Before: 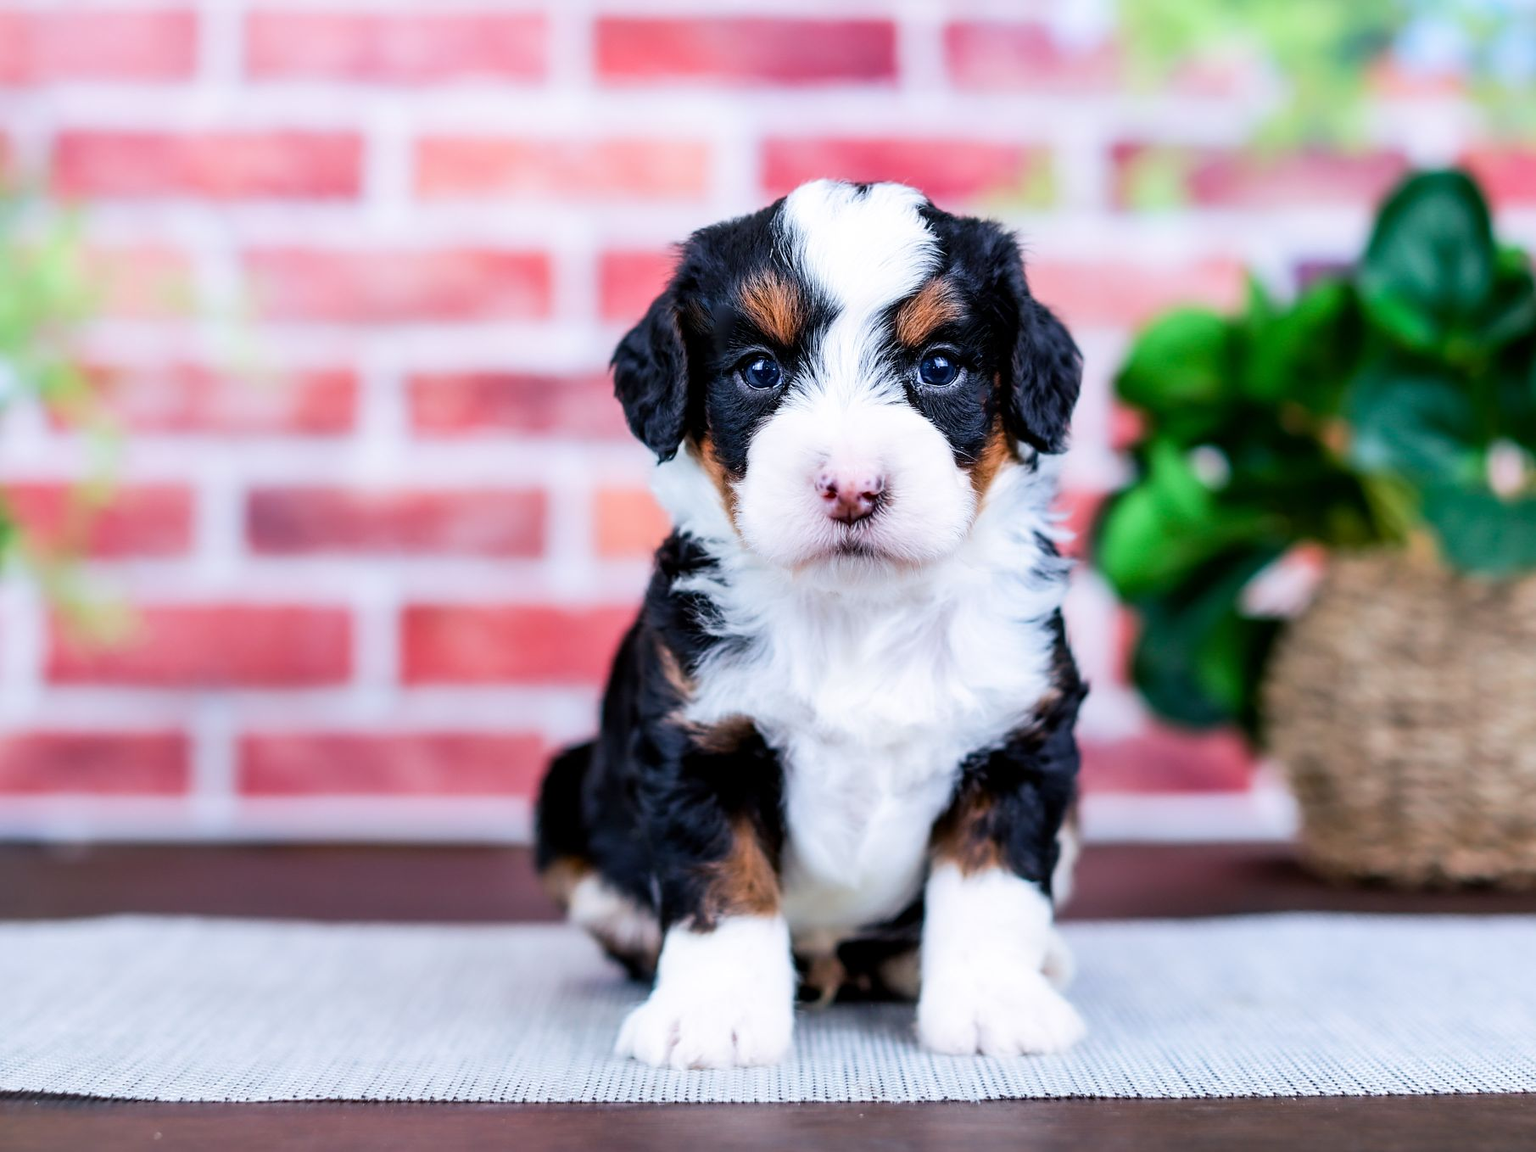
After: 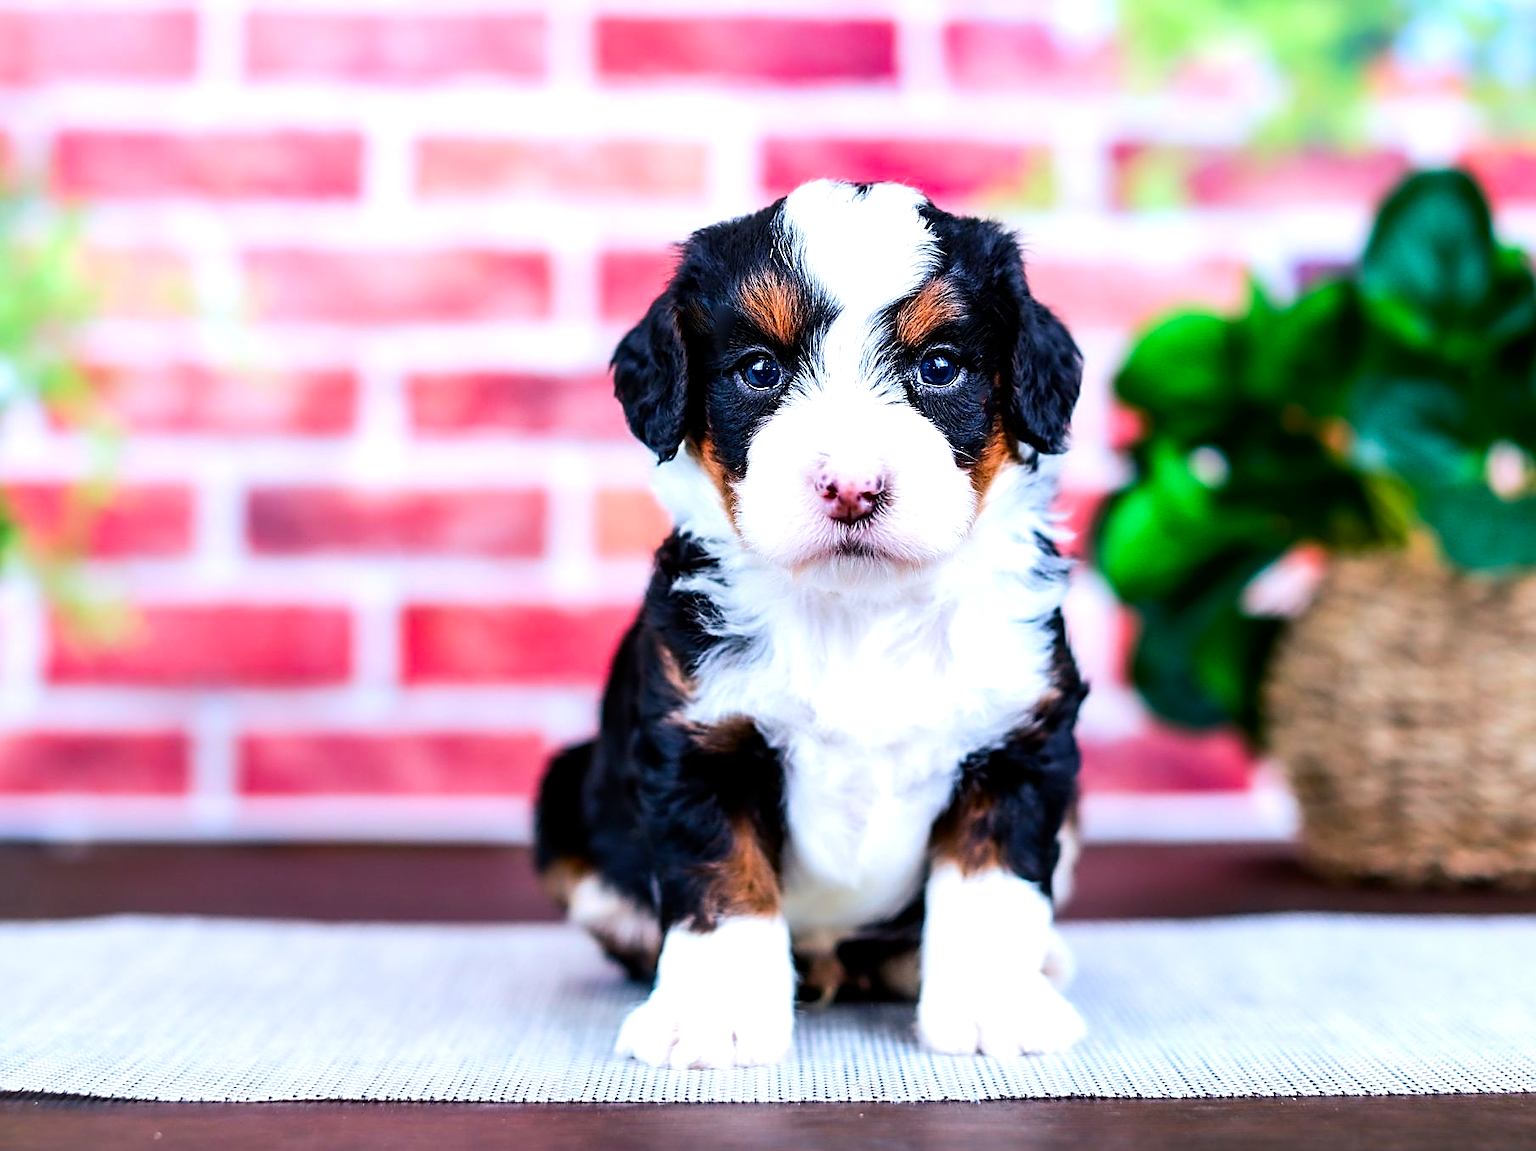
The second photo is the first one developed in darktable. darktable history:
sharpen: on, module defaults
exposure: compensate highlight preservation false
contrast brightness saturation: brightness -0.02, saturation 0.35
tone equalizer: -8 EV -0.417 EV, -7 EV -0.389 EV, -6 EV -0.333 EV, -5 EV -0.222 EV, -3 EV 0.222 EV, -2 EV 0.333 EV, -1 EV 0.389 EV, +0 EV 0.417 EV, edges refinement/feathering 500, mask exposure compensation -1.57 EV, preserve details no
